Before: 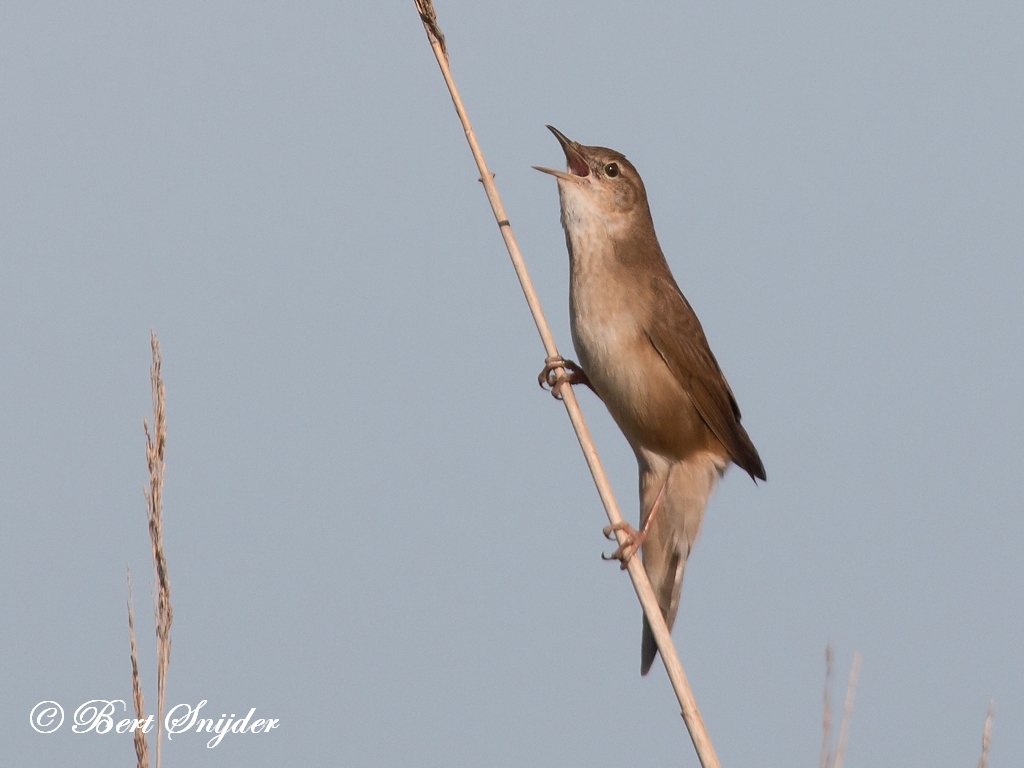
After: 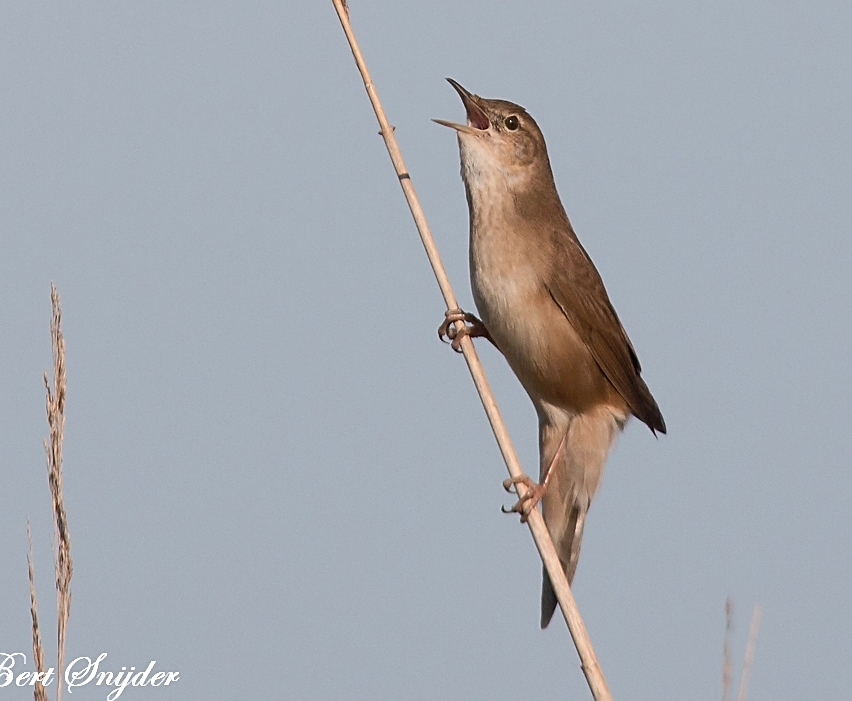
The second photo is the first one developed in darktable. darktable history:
crop: left 9.789%, top 6.215%, right 6.938%, bottom 2.479%
sharpen: on, module defaults
